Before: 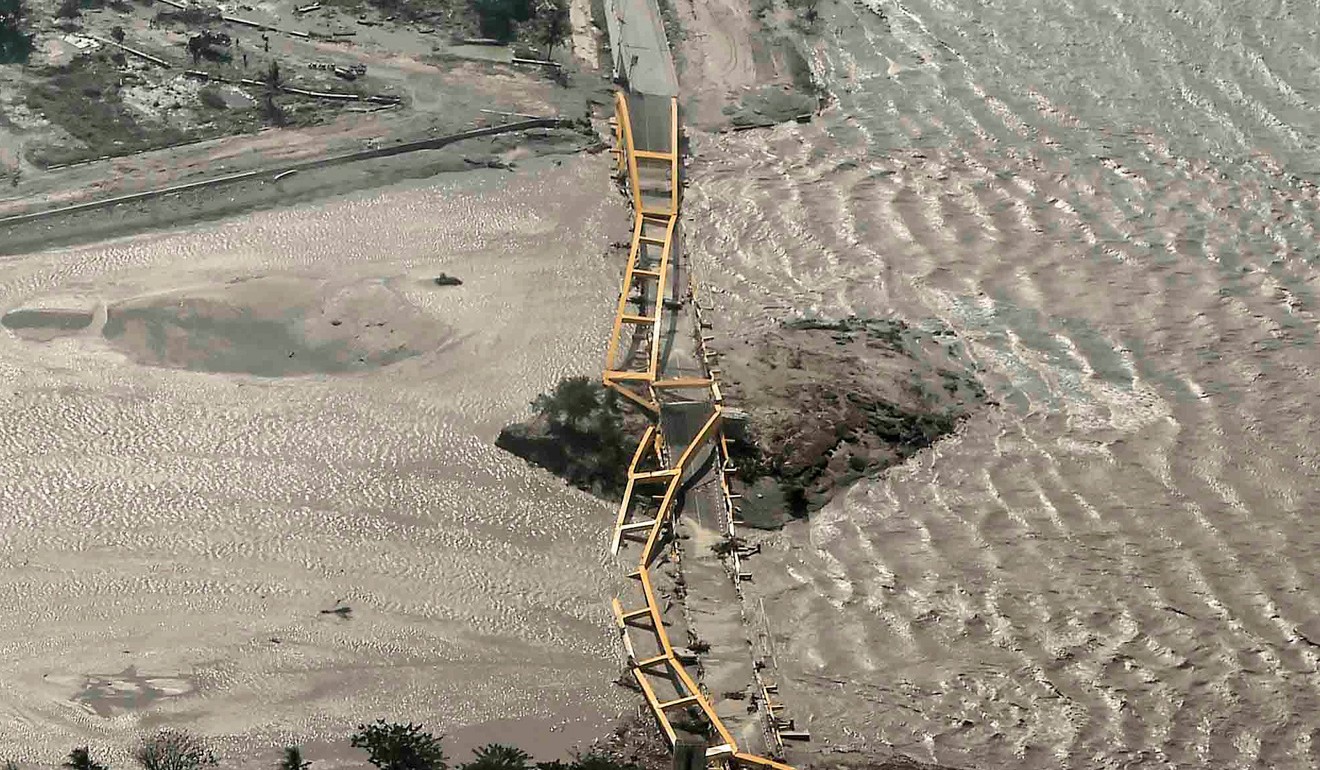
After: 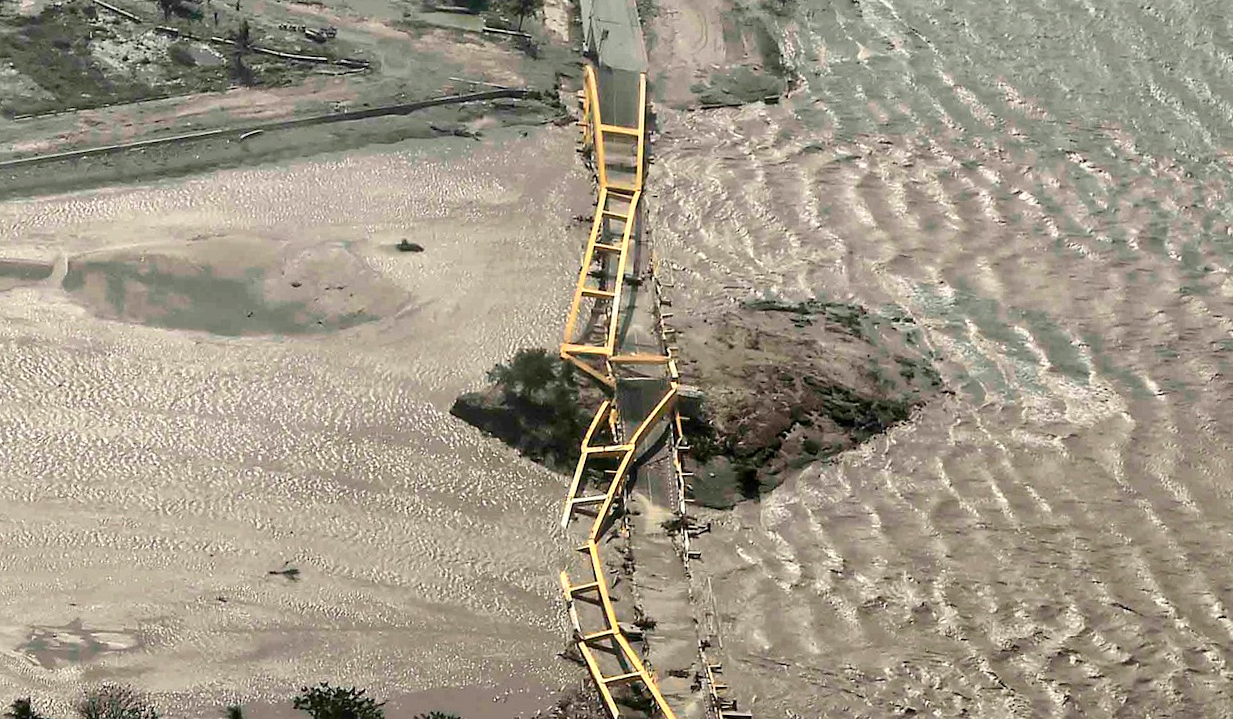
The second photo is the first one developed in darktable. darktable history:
color zones: curves: ch0 [(0.099, 0.624) (0.257, 0.596) (0.384, 0.376) (0.529, 0.492) (0.697, 0.564) (0.768, 0.532) (0.908, 0.644)]; ch1 [(0.112, 0.564) (0.254, 0.612) (0.432, 0.676) (0.592, 0.456) (0.743, 0.684) (0.888, 0.536)]; ch2 [(0.25, 0.5) (0.469, 0.36) (0.75, 0.5)]
rotate and perspective: automatic cropping off
crop and rotate: angle -2.38°
